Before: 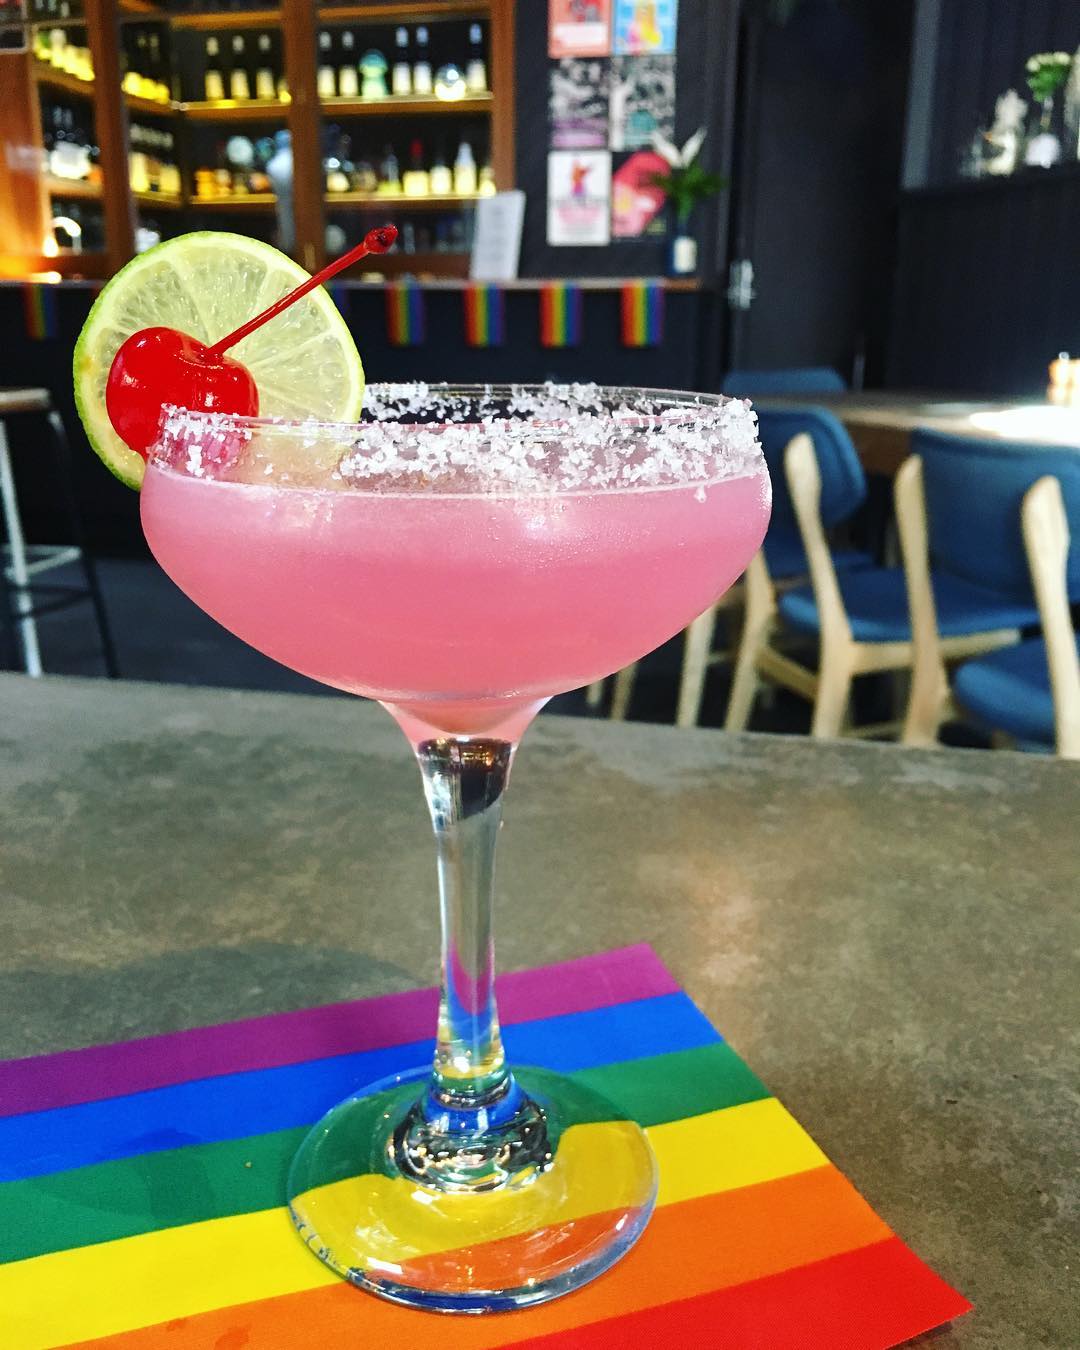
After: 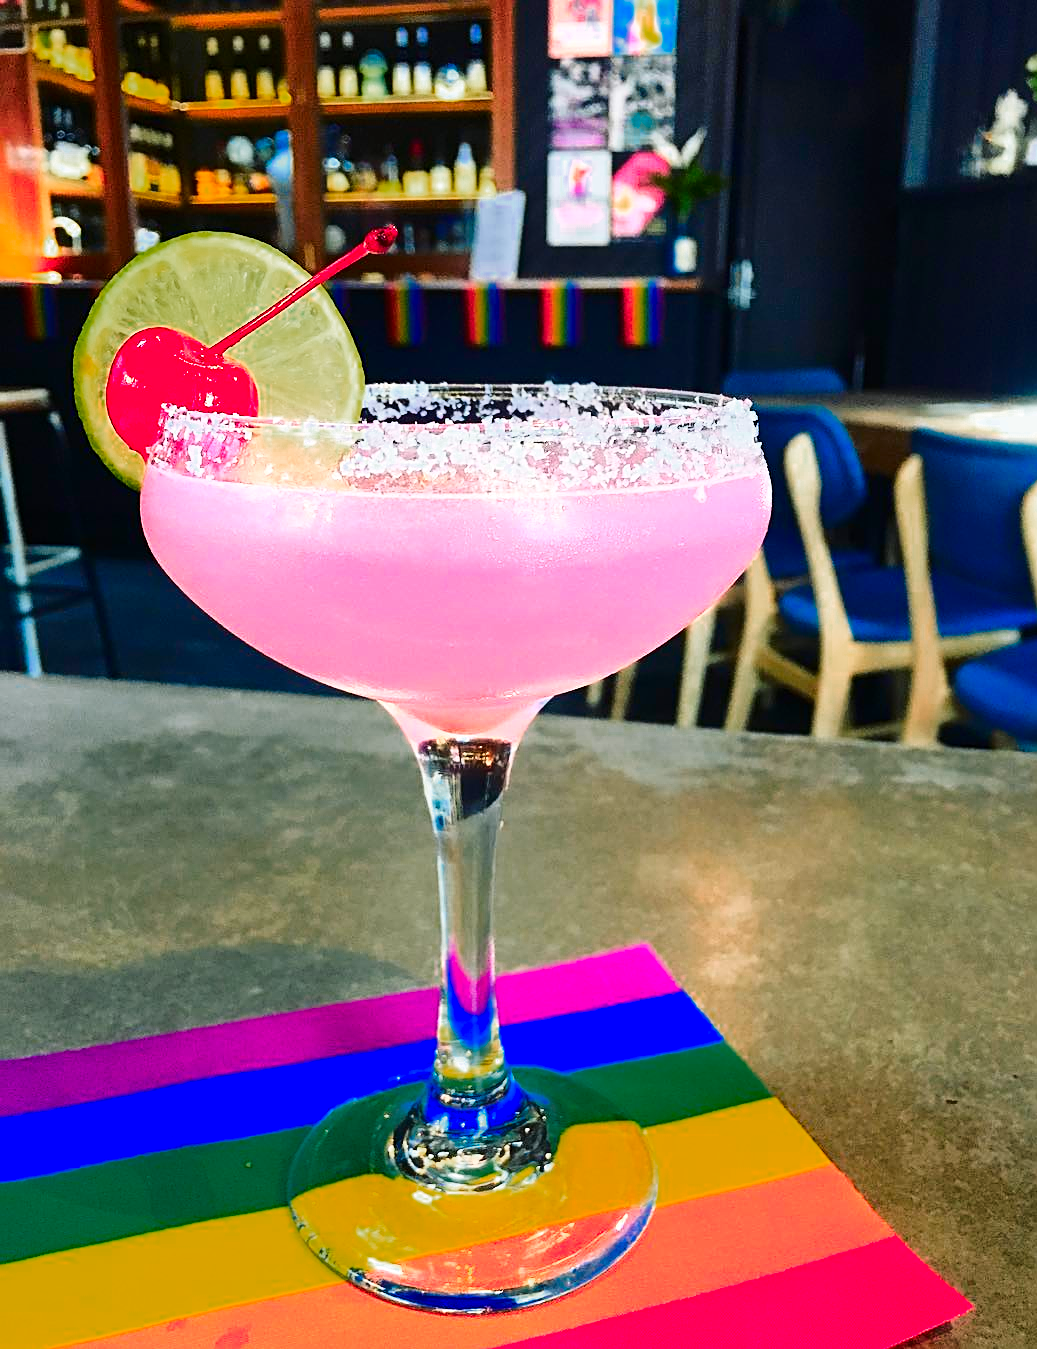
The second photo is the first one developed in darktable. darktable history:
base curve: curves: ch0 [(0, 0) (0.028, 0.03) (0.121, 0.232) (0.46, 0.748) (0.859, 0.968) (1, 1)]
contrast brightness saturation: brightness -0.097
crop: right 3.89%, bottom 0.039%
color zones: curves: ch0 [(0, 0.553) (0.123, 0.58) (0.23, 0.419) (0.468, 0.155) (0.605, 0.132) (0.723, 0.063) (0.833, 0.172) (0.921, 0.468)]; ch1 [(0.025, 0.645) (0.229, 0.584) (0.326, 0.551) (0.537, 0.446) (0.599, 0.911) (0.708, 1) (0.805, 0.944)]; ch2 [(0.086, 0.468) (0.254, 0.464) (0.638, 0.564) (0.702, 0.592) (0.768, 0.564)]
sharpen: on, module defaults
